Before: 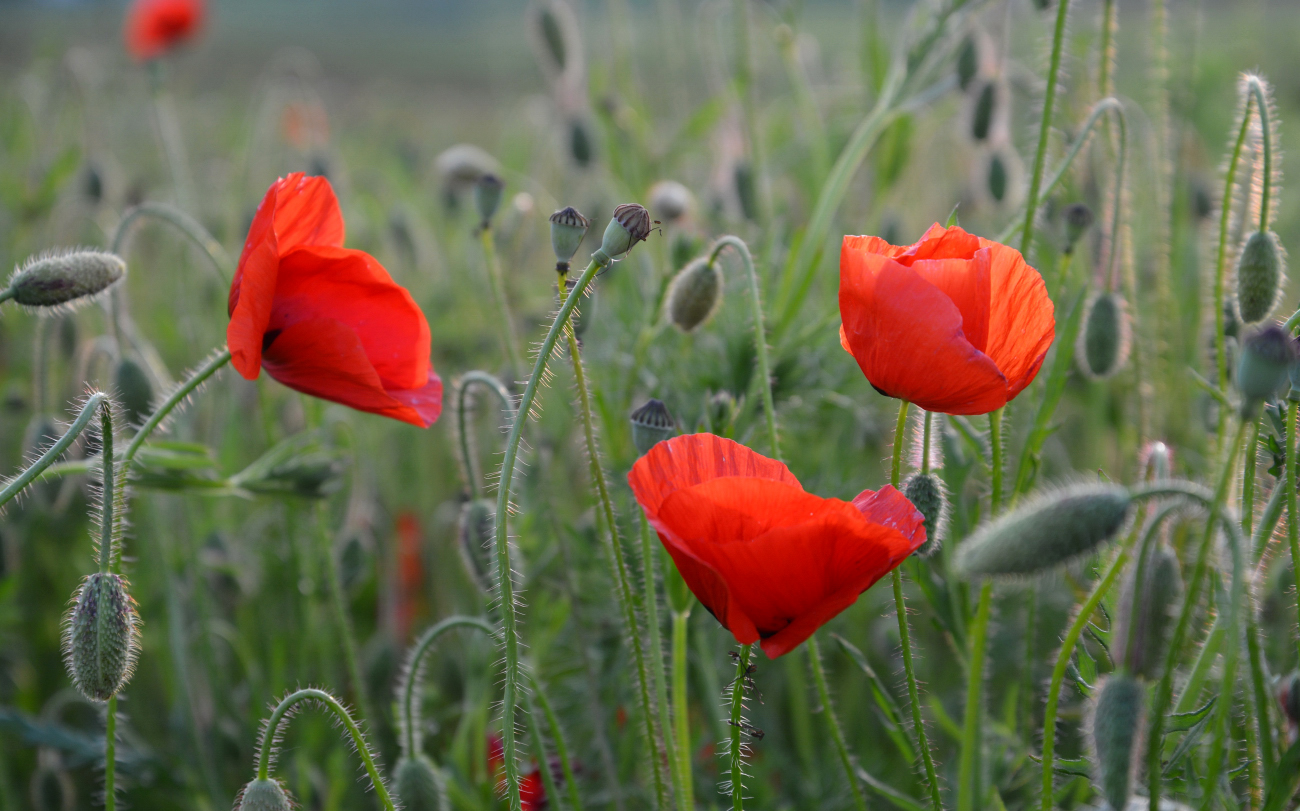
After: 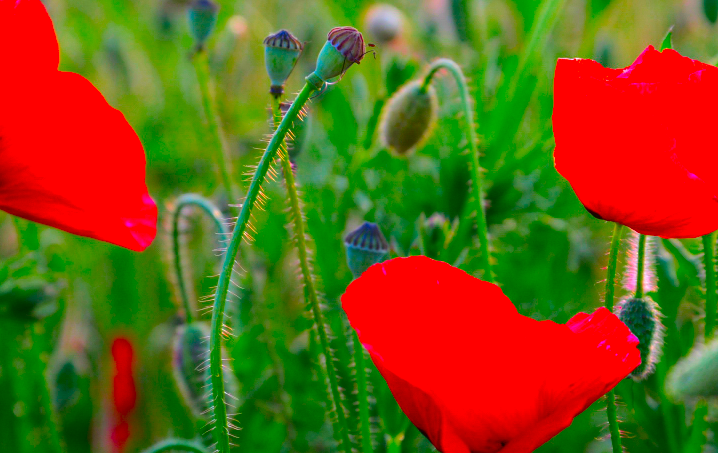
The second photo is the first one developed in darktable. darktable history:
velvia: on, module defaults
crop and rotate: left 22.029%, top 22.023%, right 22.675%, bottom 22.064%
color correction: highlights b* -0.041, saturation 3
color balance rgb: perceptual saturation grading › global saturation 2.01%, perceptual saturation grading › highlights -1.075%, perceptual saturation grading › mid-tones 3.899%, perceptual saturation grading › shadows 8.764%, perceptual brilliance grading › highlights 5.879%, perceptual brilliance grading › mid-tones 17.171%, perceptual brilliance grading › shadows -5.565%, saturation formula JzAzBz (2021)
